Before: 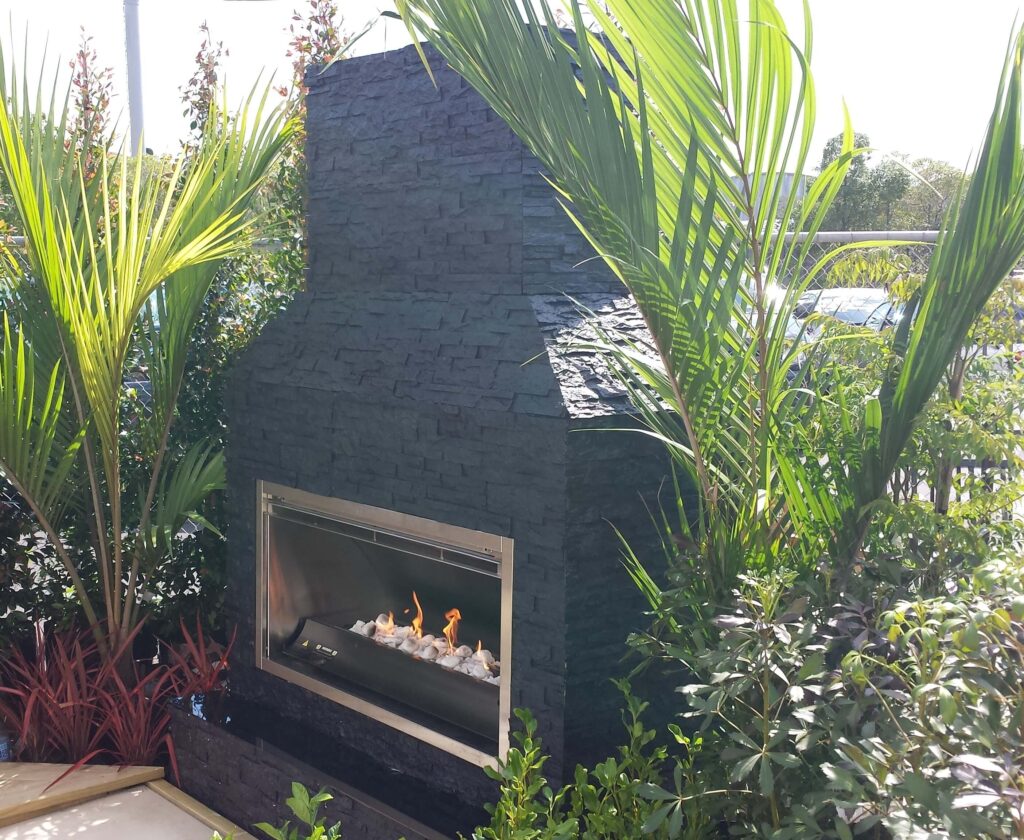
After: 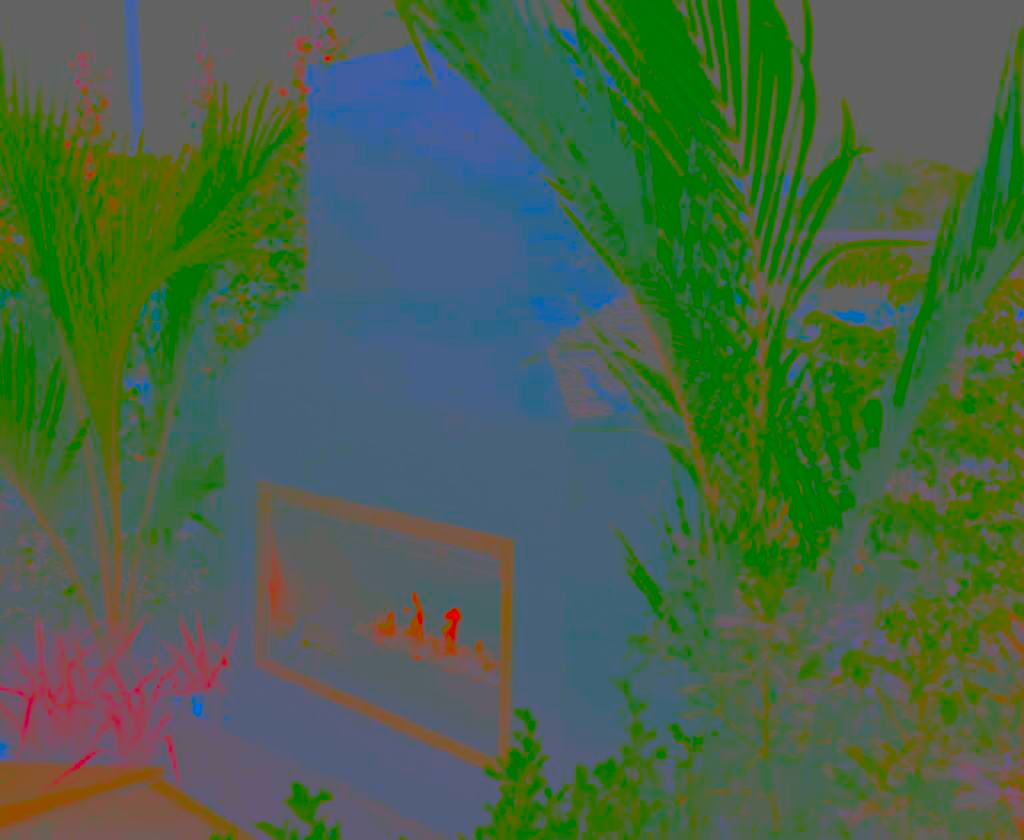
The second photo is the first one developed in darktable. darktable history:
color balance rgb: shadows lift › chroma 0.852%, shadows lift › hue 114.78°, highlights gain › luminance 15.044%, global offset › luminance -0.501%, perceptual saturation grading › global saturation 0.087%, perceptual brilliance grading › global brilliance 14.169%, perceptual brilliance grading › shadows -35.419%
exposure: black level correction 0, exposure 1.199 EV, compensate exposure bias true, compensate highlight preservation false
contrast brightness saturation: contrast -0.987, brightness -0.157, saturation 0.74
